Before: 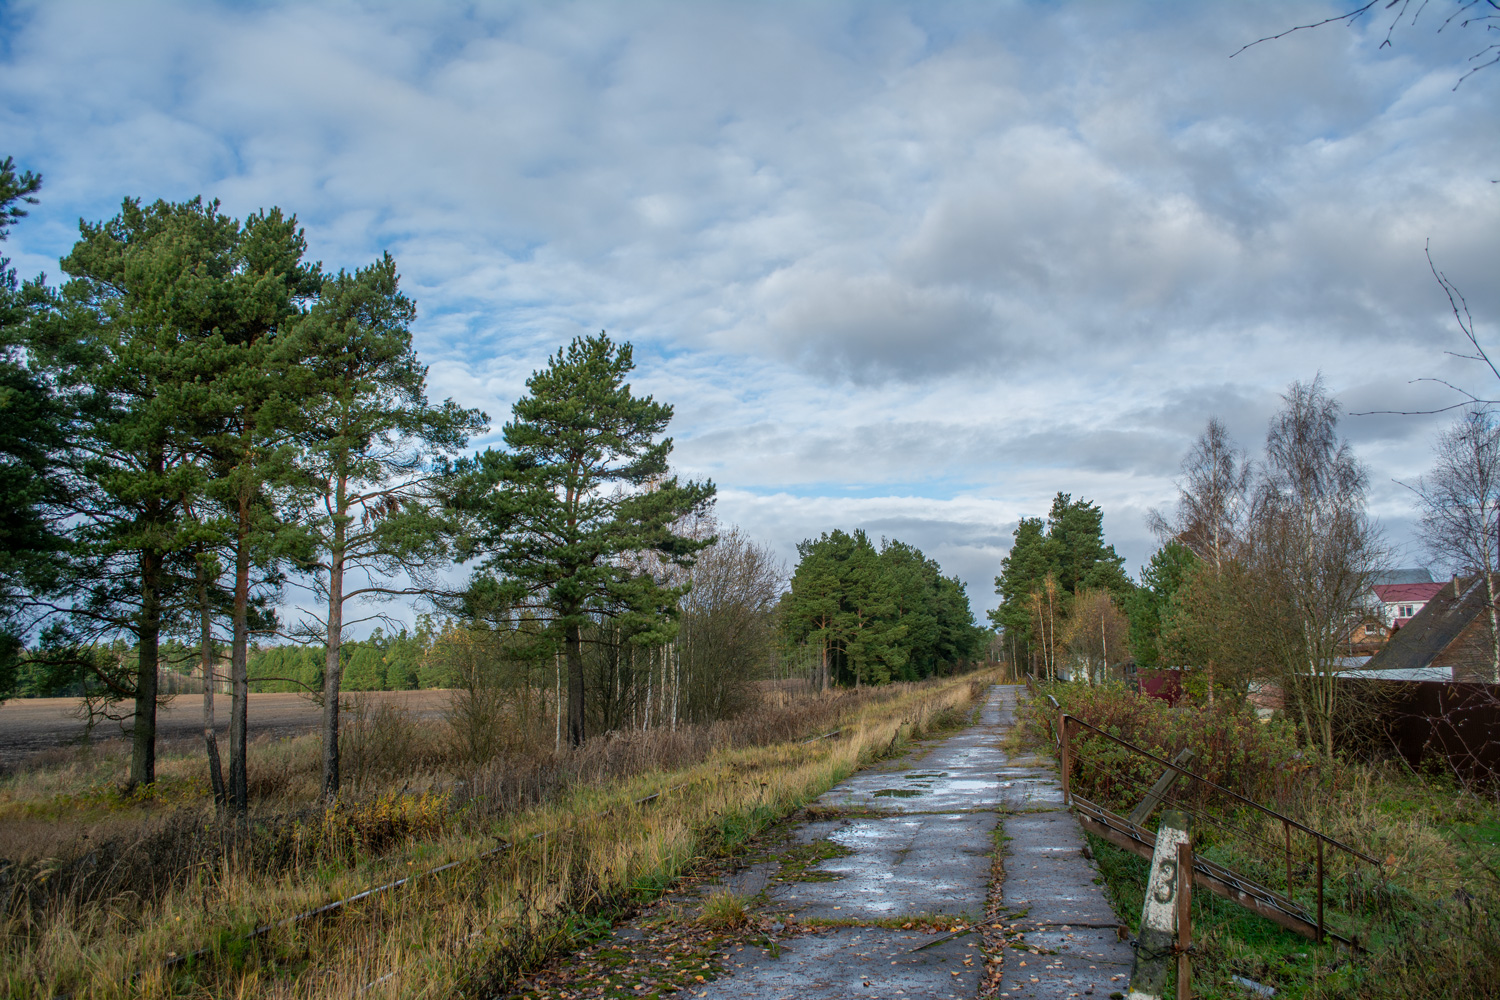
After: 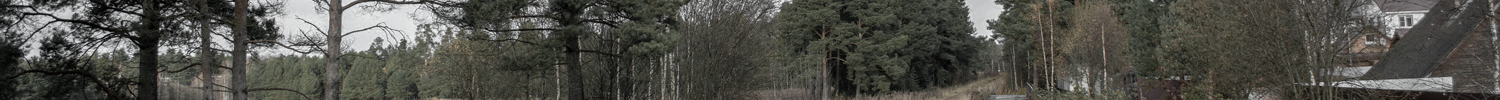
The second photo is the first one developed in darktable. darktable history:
crop and rotate: top 59.084%, bottom 30.916%
color zones: curves: ch0 [(0, 0.613) (0.01, 0.613) (0.245, 0.448) (0.498, 0.529) (0.642, 0.665) (0.879, 0.777) (0.99, 0.613)]; ch1 [(0, 0.035) (0.121, 0.189) (0.259, 0.197) (0.415, 0.061) (0.589, 0.022) (0.732, 0.022) (0.857, 0.026) (0.991, 0.053)]
